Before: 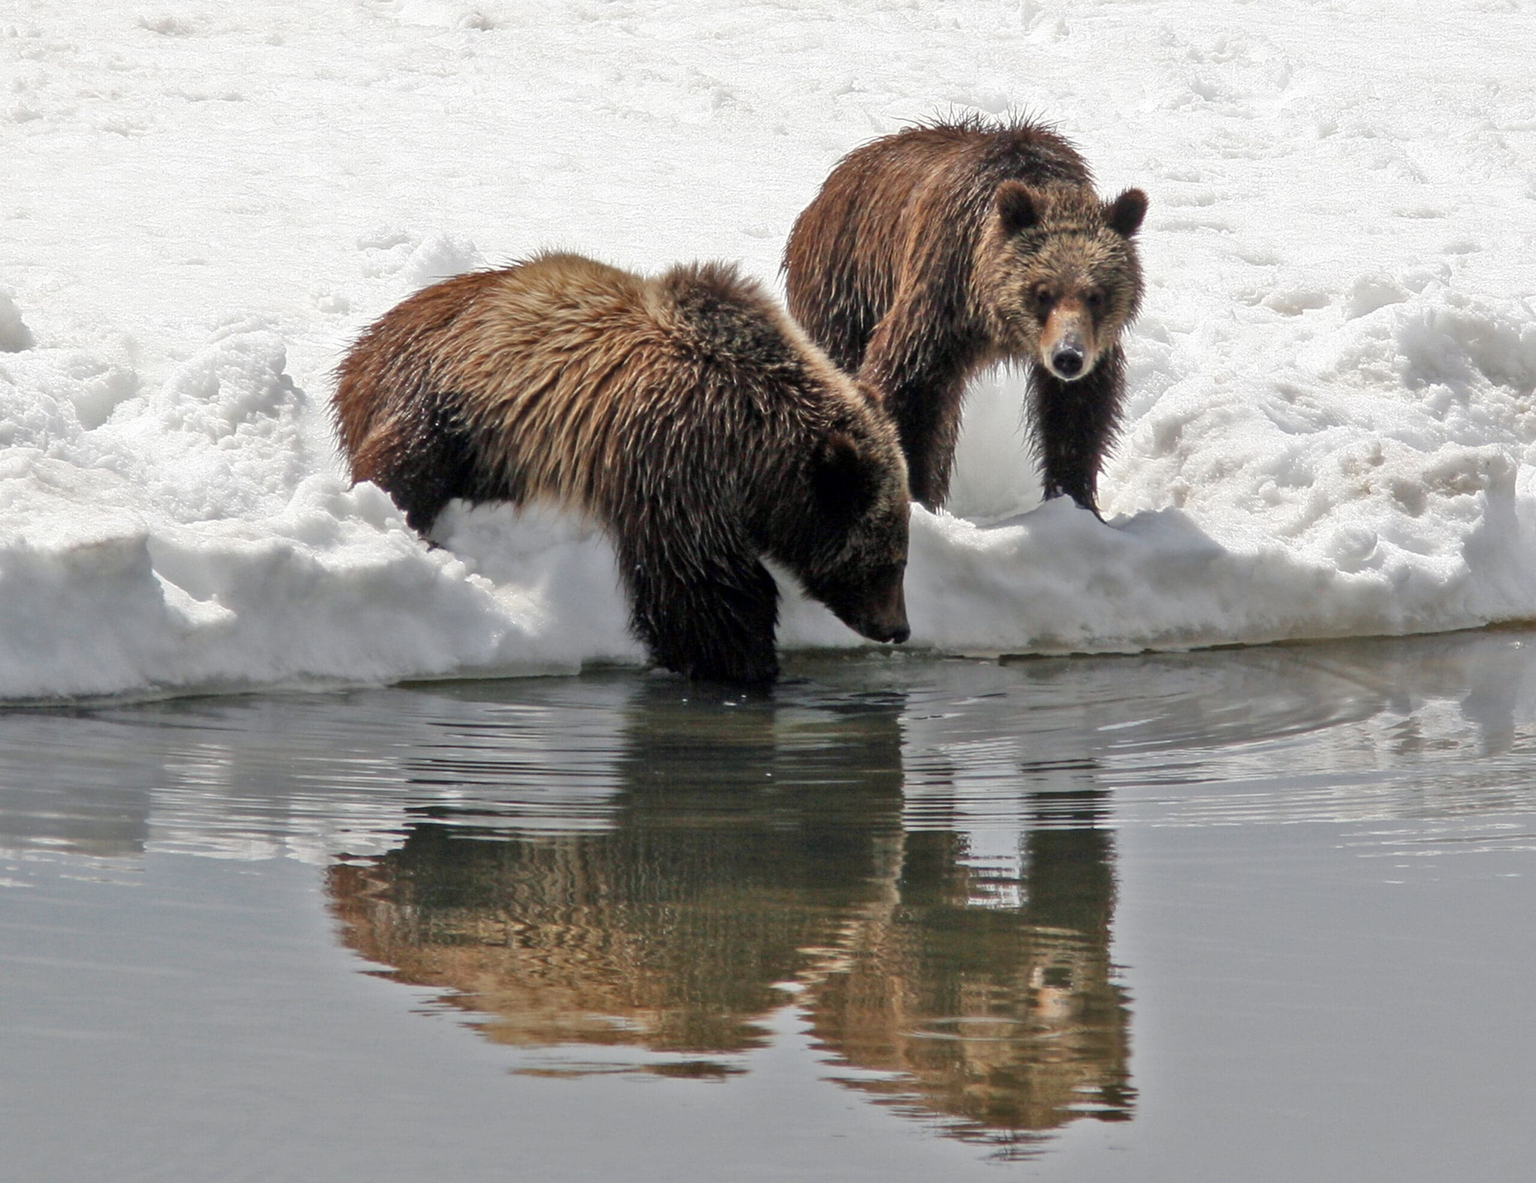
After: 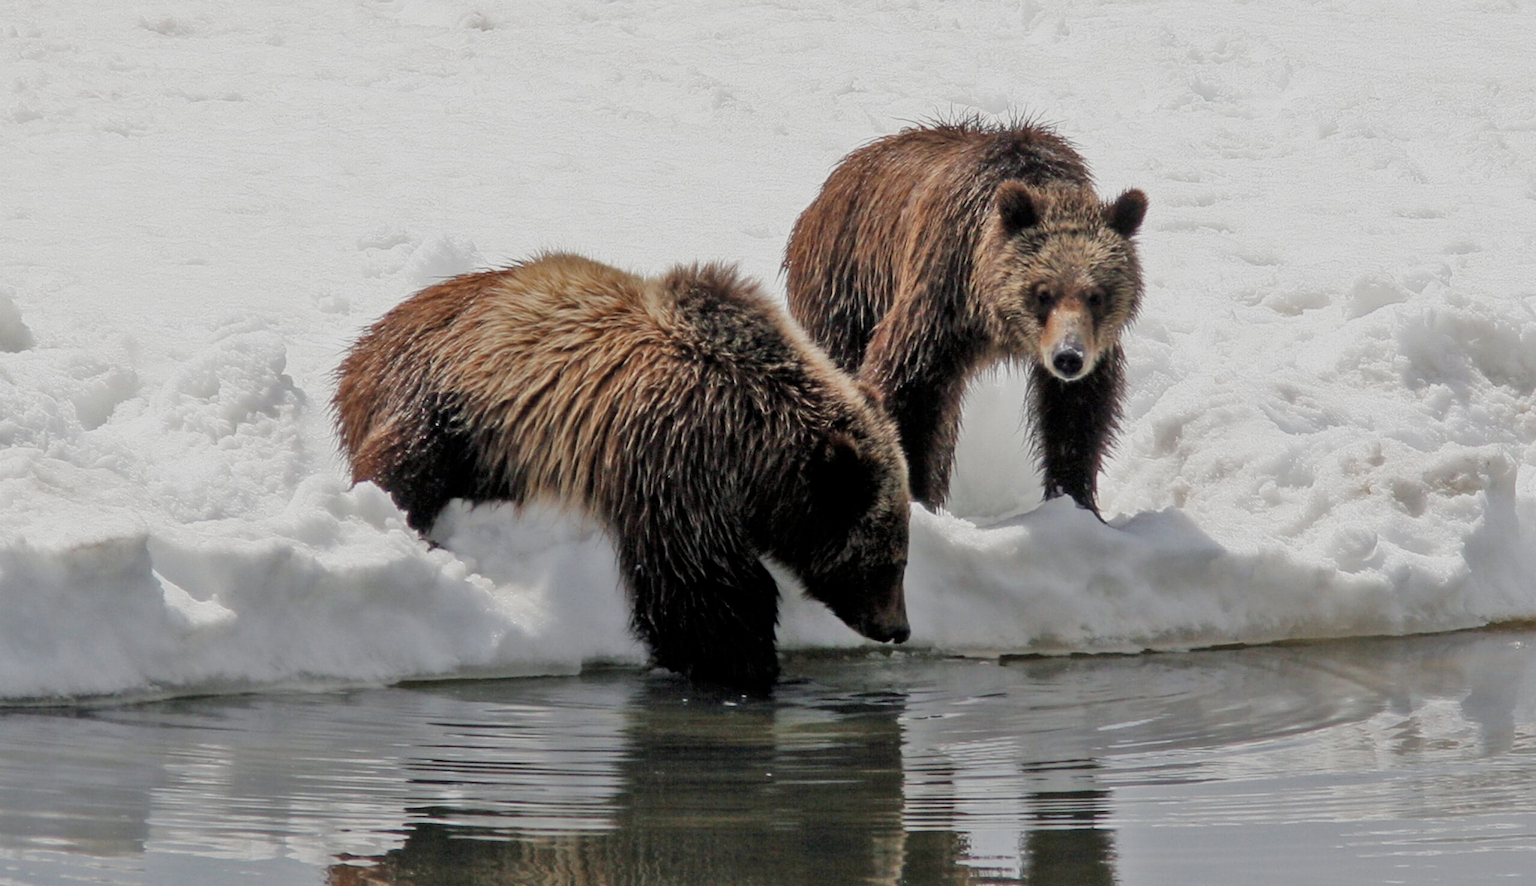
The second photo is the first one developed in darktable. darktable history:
filmic rgb: middle gray luminance 18.42%, black relative exposure -11.25 EV, white relative exposure 3.75 EV, threshold 6 EV, target black luminance 0%, hardness 5.87, latitude 57.4%, contrast 0.963, shadows ↔ highlights balance 49.98%, add noise in highlights 0, preserve chrominance luminance Y, color science v3 (2019), use custom middle-gray values true, iterations of high-quality reconstruction 0, contrast in highlights soft, enable highlight reconstruction true
crop: bottom 24.988%
